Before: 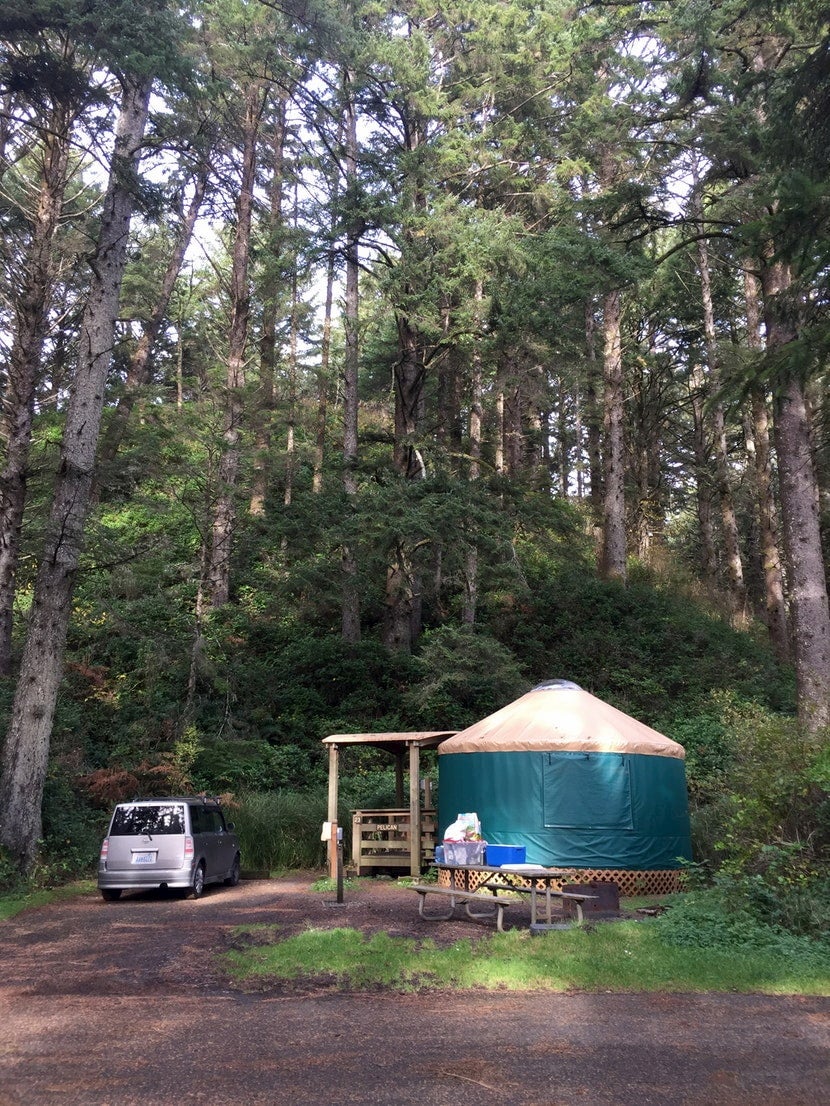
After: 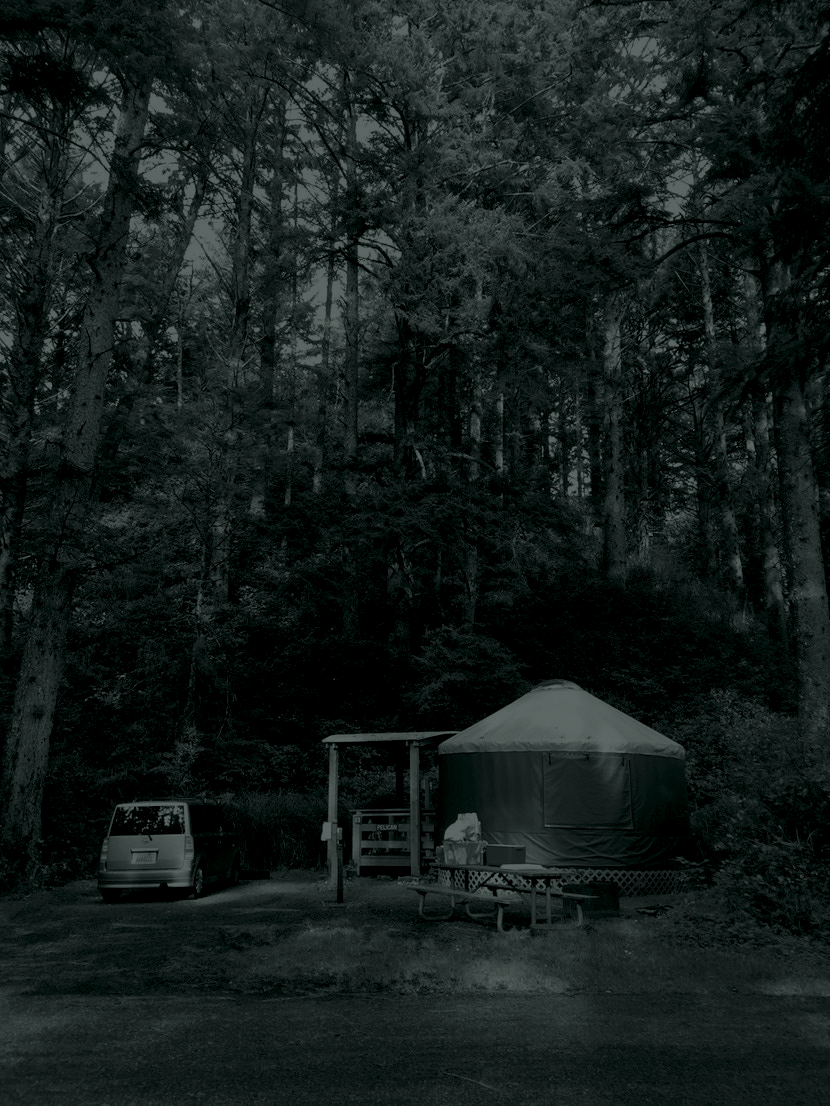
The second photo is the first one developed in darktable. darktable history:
white balance: red 0.974, blue 1.044
exposure: black level correction 0.001, exposure 0.3 EV, compensate highlight preservation false
colorize: hue 90°, saturation 19%, lightness 1.59%, version 1
